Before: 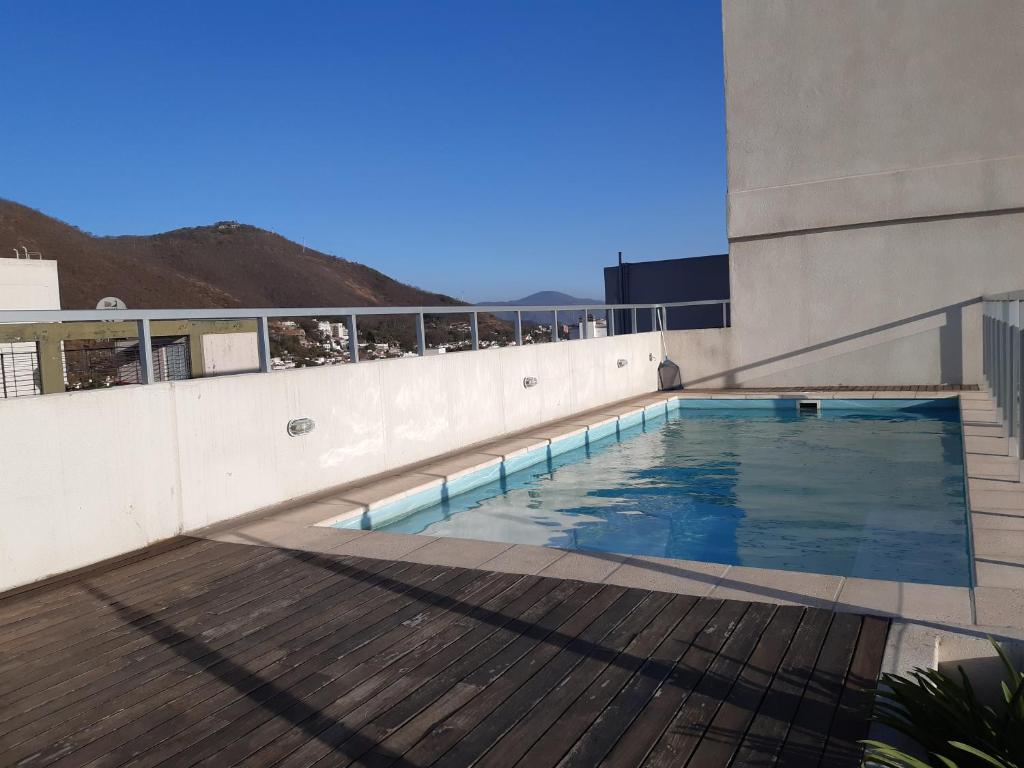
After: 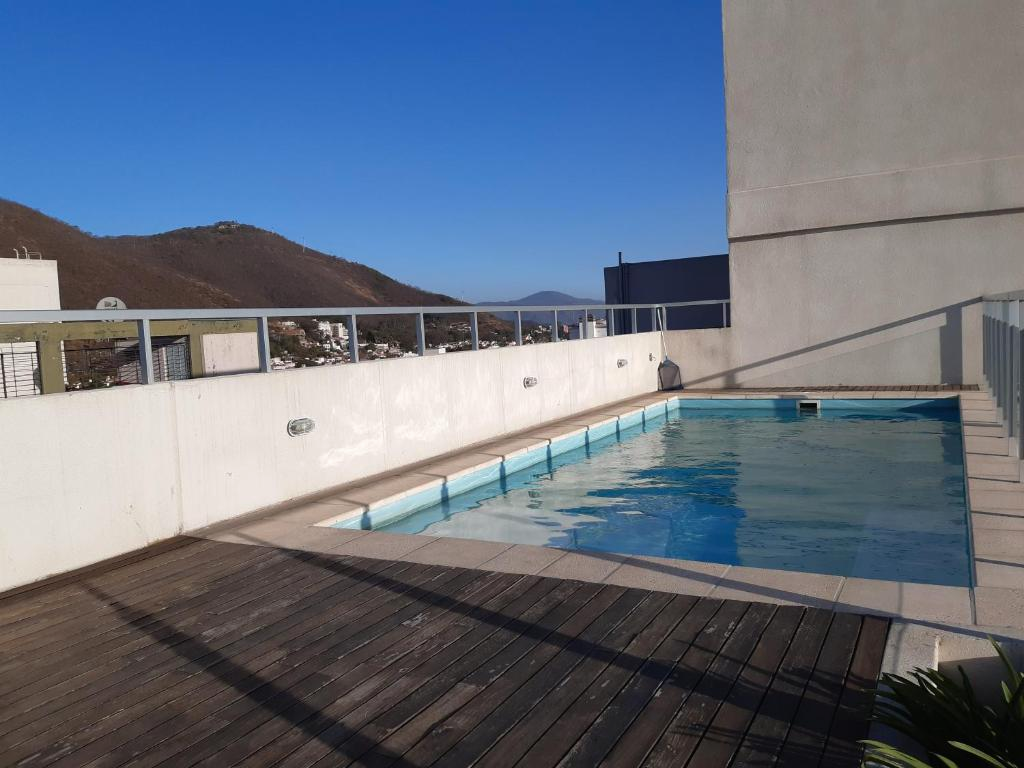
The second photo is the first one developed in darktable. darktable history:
contrast brightness saturation: contrast -0.013, brightness -0.013, saturation 0.041
